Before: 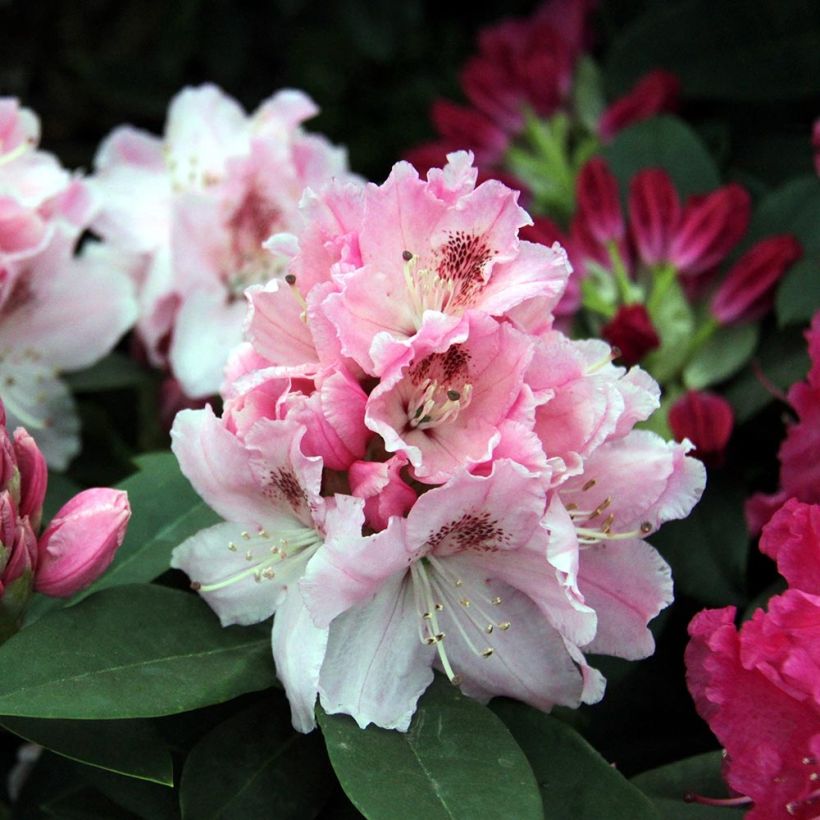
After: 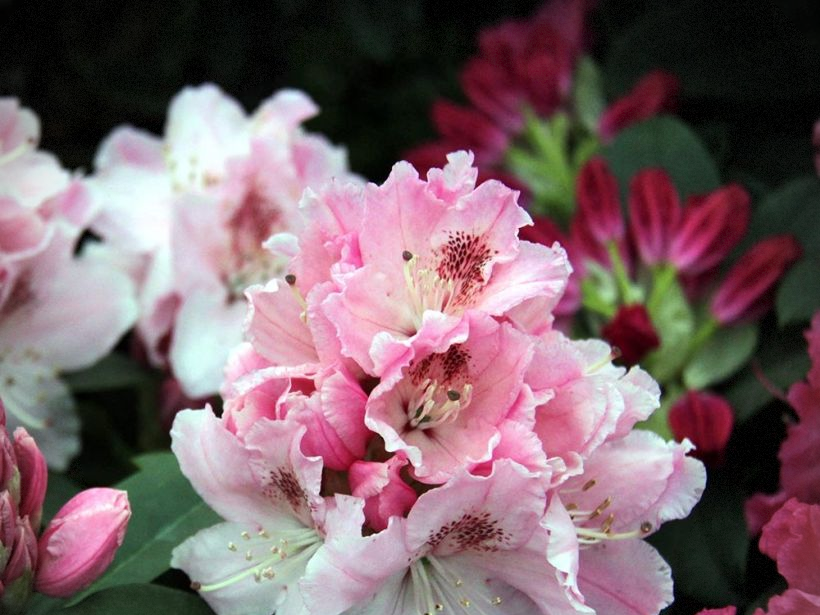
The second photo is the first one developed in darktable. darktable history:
shadows and highlights: shadows 31.85, highlights -32.6, soften with gaussian
vignetting: center (-0.03, 0.237), dithering 8-bit output
crop: bottom 24.985%
